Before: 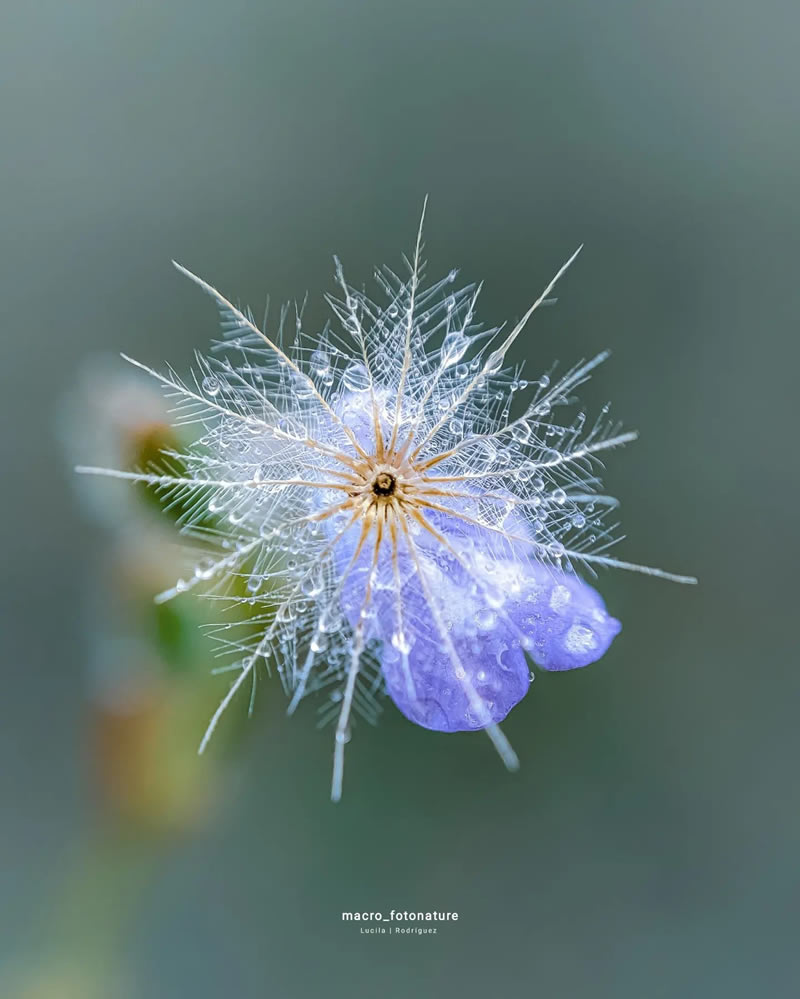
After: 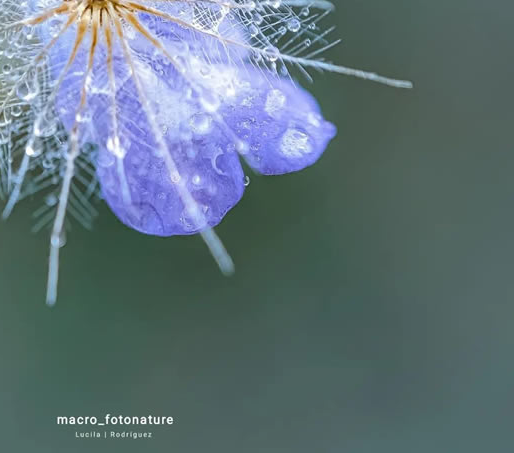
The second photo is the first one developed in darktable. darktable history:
crop and rotate: left 35.727%, top 49.748%, bottom 4.826%
shadows and highlights: shadows 31.87, highlights -33.08, soften with gaussian
